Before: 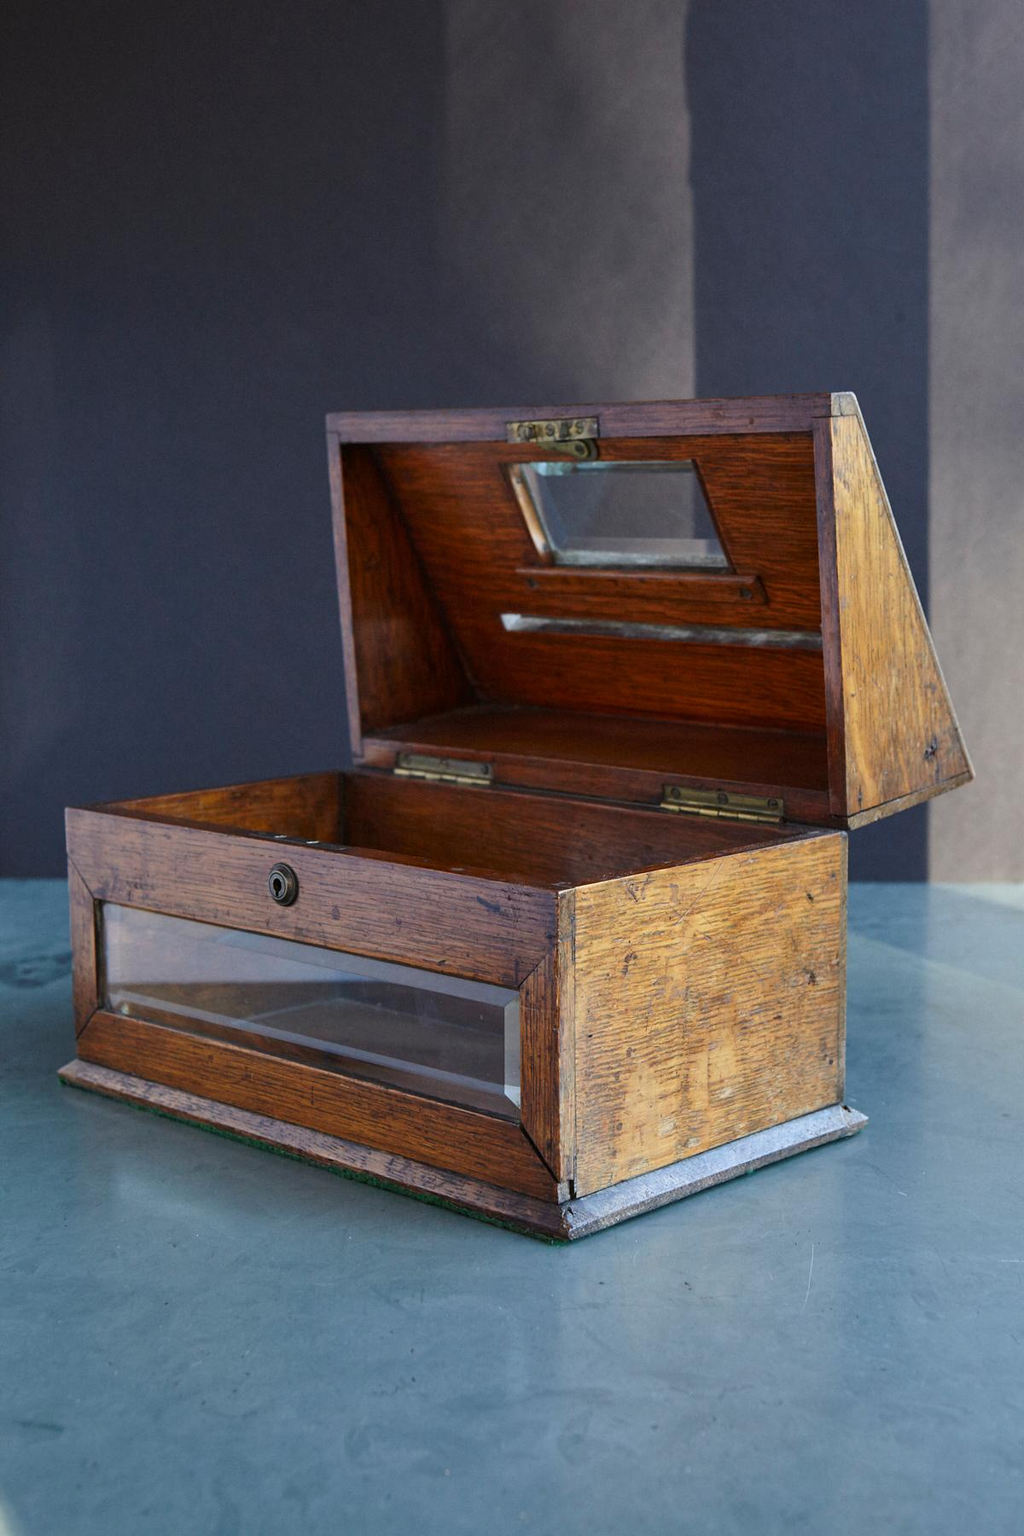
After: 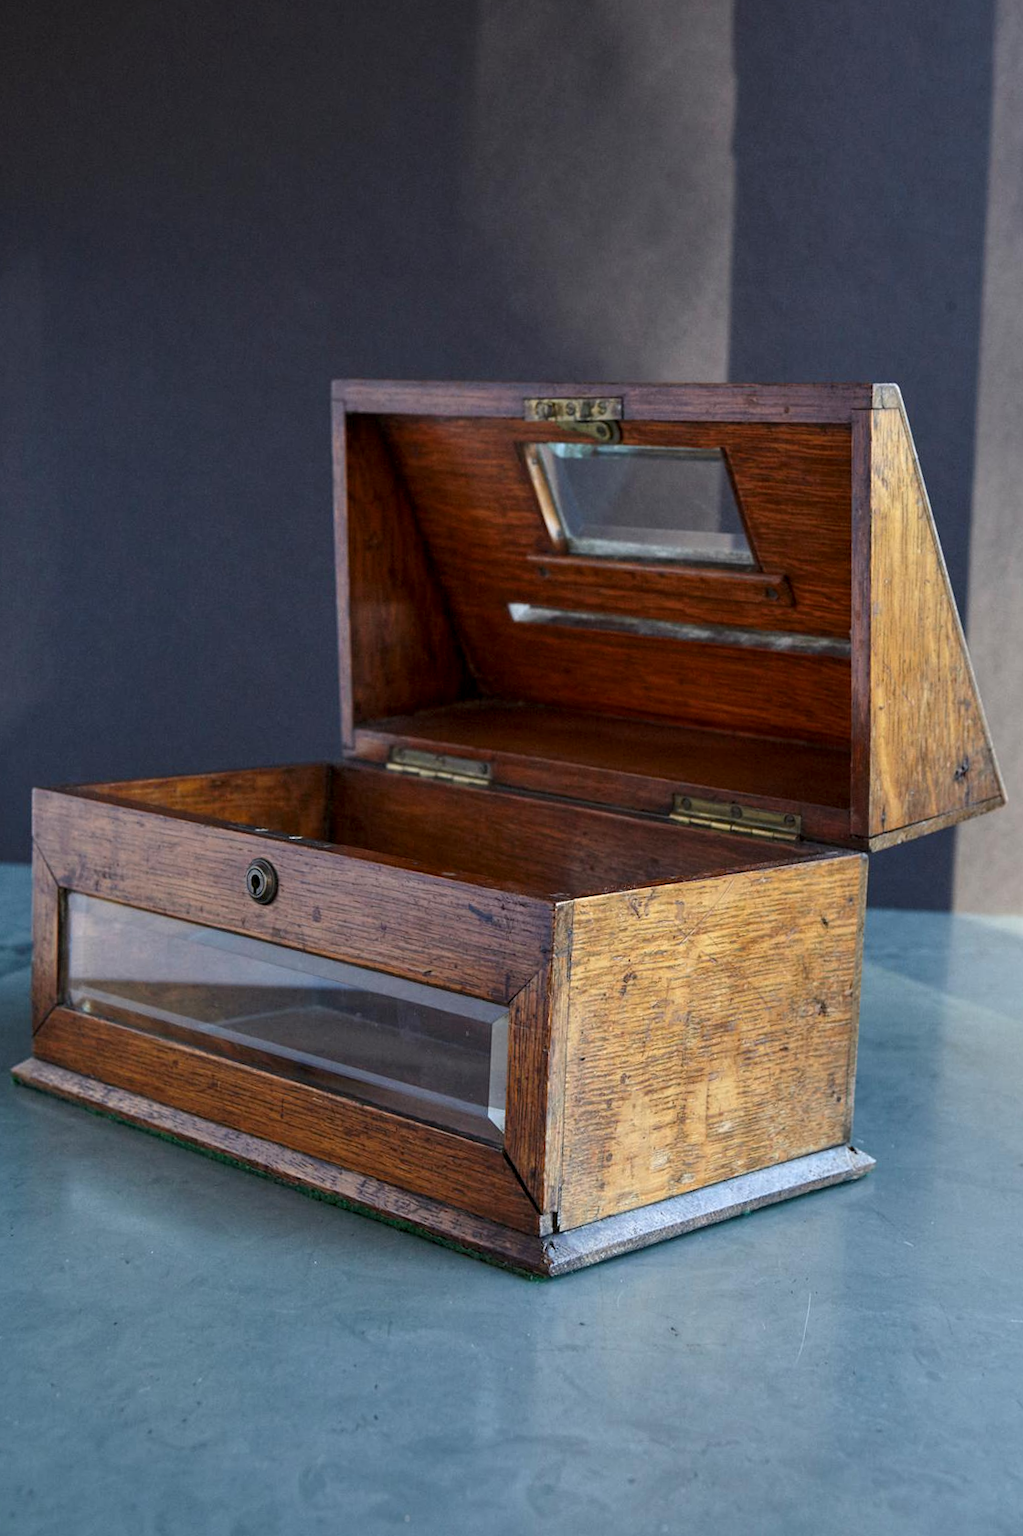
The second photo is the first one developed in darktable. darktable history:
local contrast: highlights 106%, shadows 101%, detail 131%, midtone range 0.2
crop and rotate: angle -2.74°
